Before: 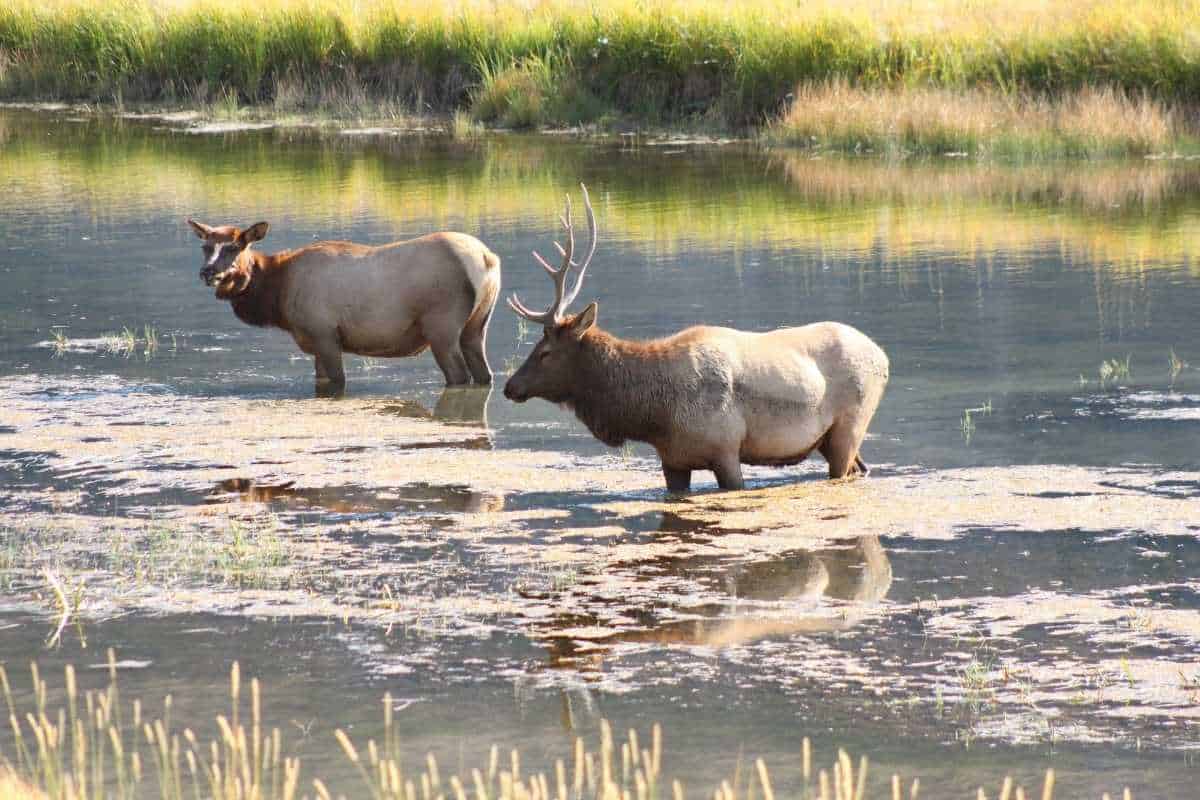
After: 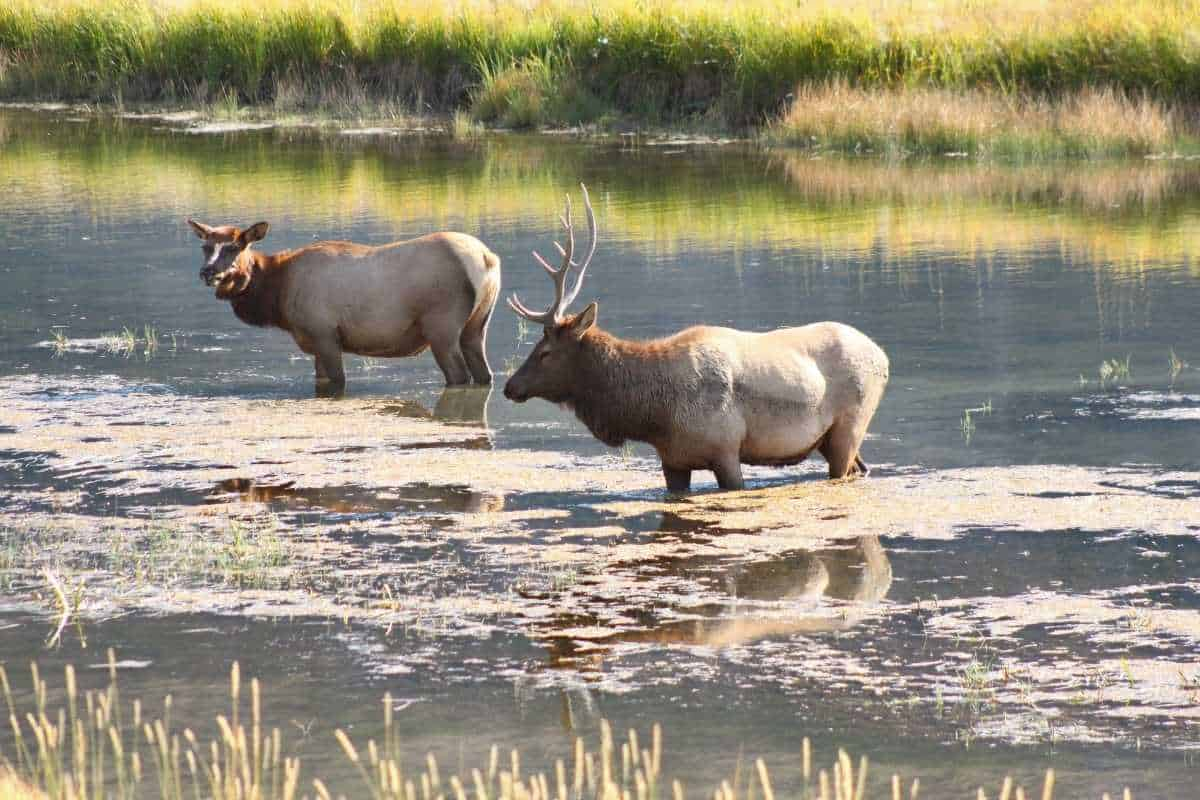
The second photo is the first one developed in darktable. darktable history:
shadows and highlights: shadows 6.76, soften with gaussian
